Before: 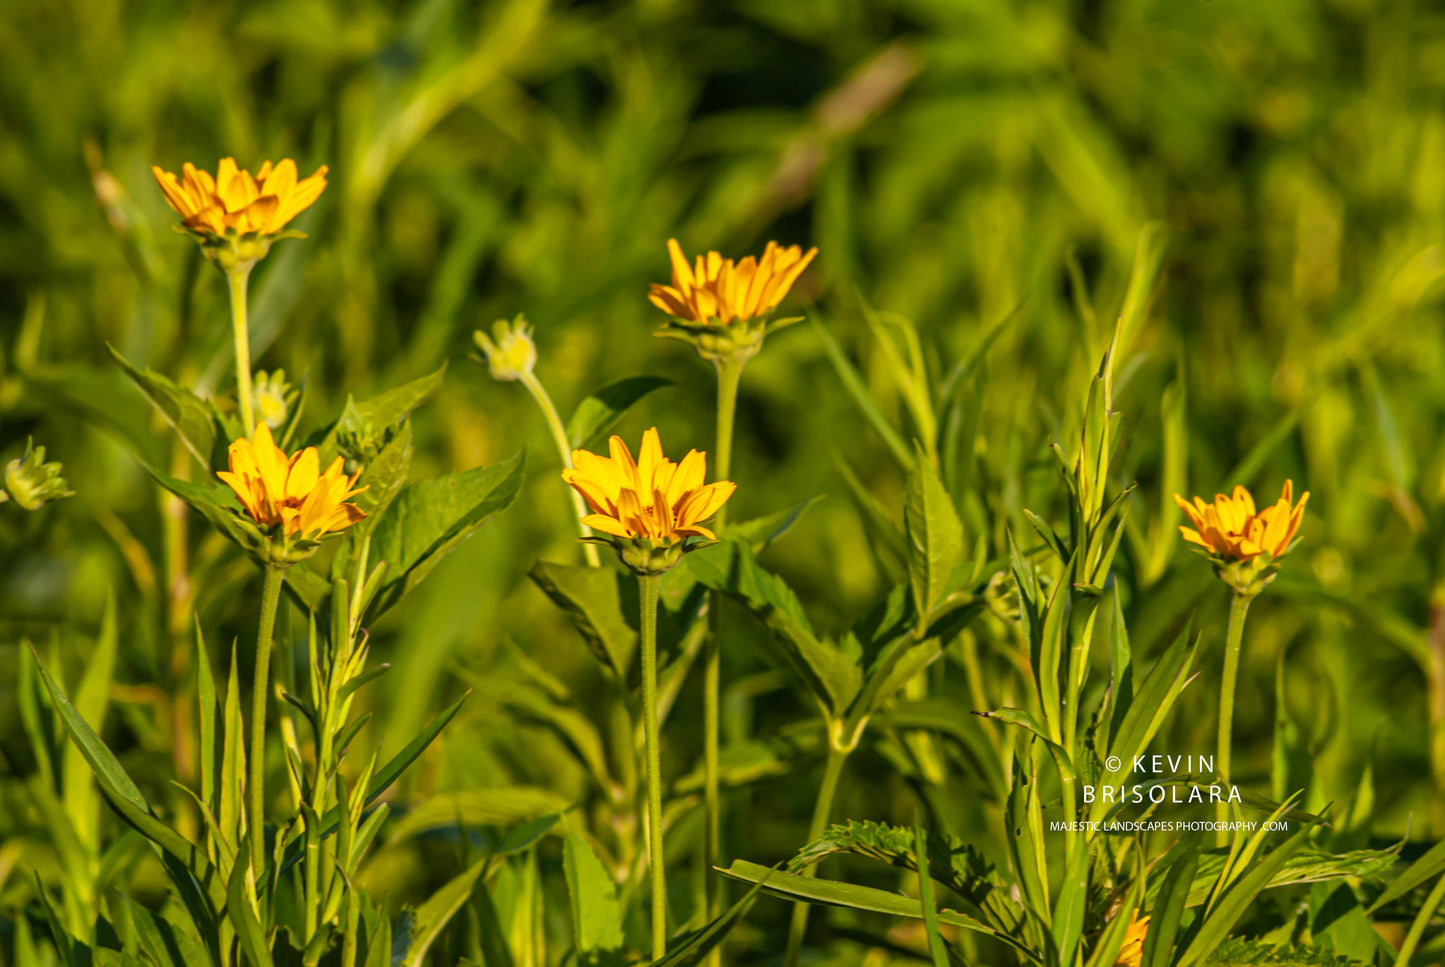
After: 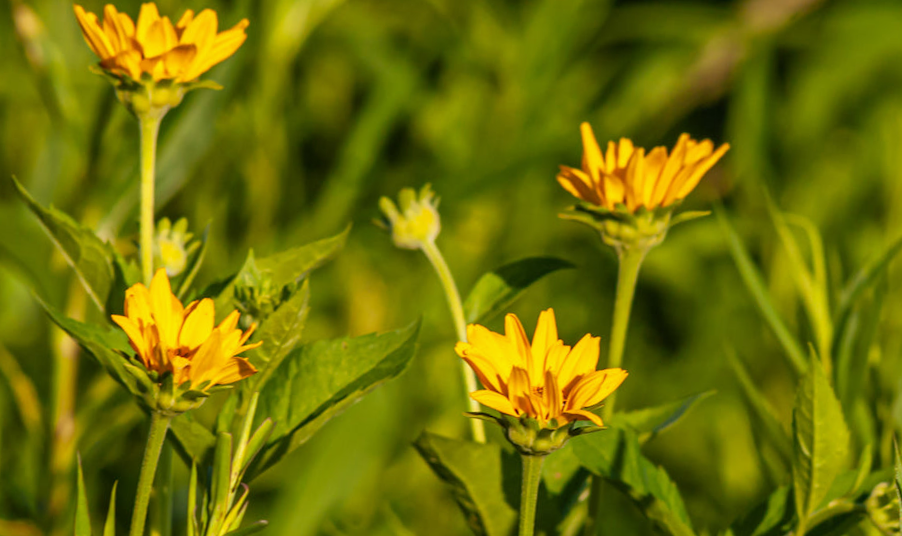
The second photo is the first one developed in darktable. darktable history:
crop and rotate: angle -4.99°, left 2.122%, top 6.945%, right 27.566%, bottom 30.519%
exposure: exposure -0.048 EV, compensate highlight preservation false
